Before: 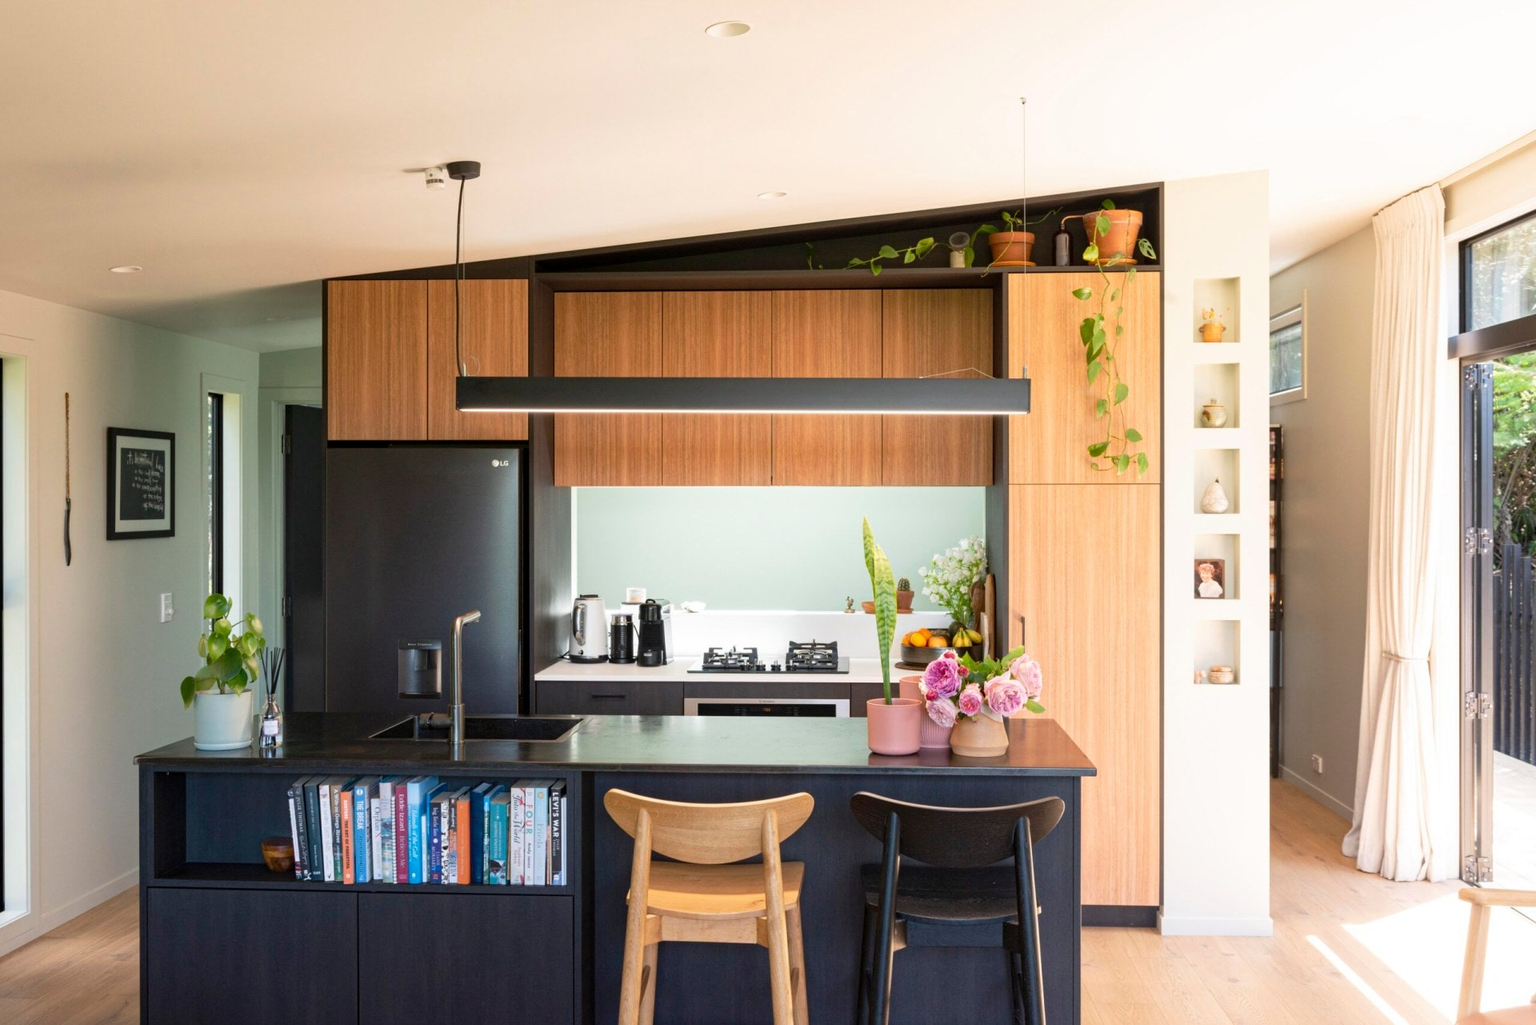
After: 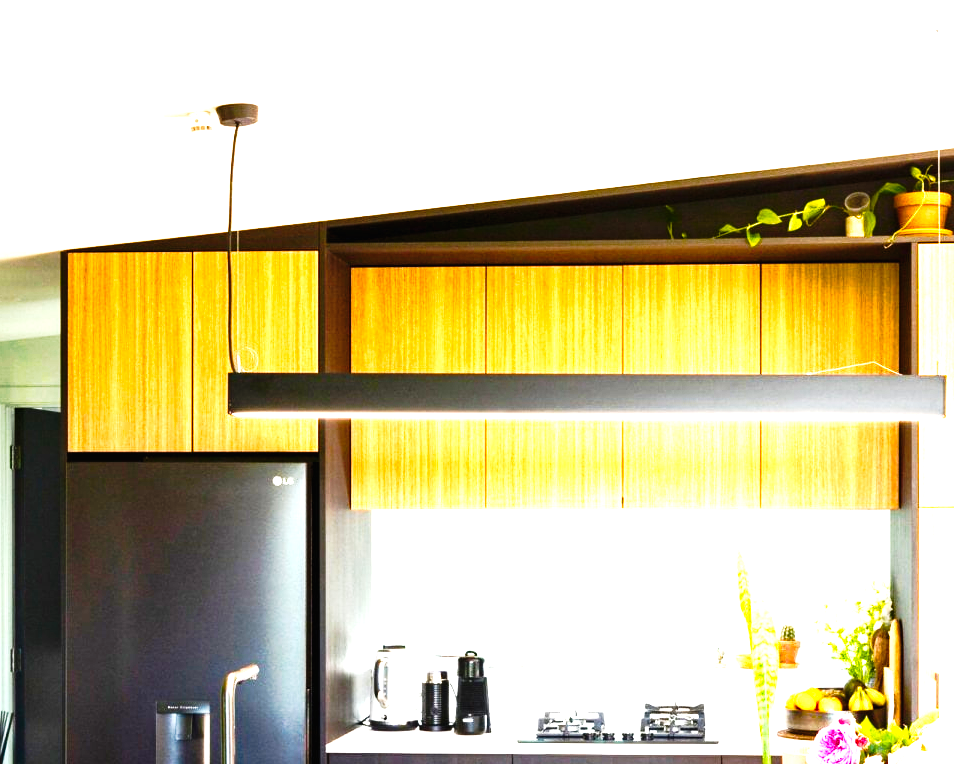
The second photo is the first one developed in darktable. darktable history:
crop: left 17.826%, top 7.691%, right 32.46%, bottom 32.604%
color zones: curves: ch0 [(0.11, 0.396) (0.195, 0.36) (0.25, 0.5) (0.303, 0.412) (0.357, 0.544) (0.75, 0.5) (0.967, 0.328)]; ch1 [(0, 0.468) (0.112, 0.512) (0.202, 0.6) (0.25, 0.5) (0.307, 0.352) (0.357, 0.544) (0.75, 0.5) (0.963, 0.524)], mix -131.46%
tone curve: curves: ch0 [(0, 0.012) (0.144, 0.137) (0.326, 0.386) (0.489, 0.573) (0.656, 0.763) (0.849, 0.902) (1, 0.974)]; ch1 [(0, 0) (0.366, 0.367) (0.475, 0.453) (0.494, 0.493) (0.504, 0.497) (0.544, 0.579) (0.562, 0.619) (0.622, 0.694) (1, 1)]; ch2 [(0, 0) (0.333, 0.346) (0.375, 0.375) (0.424, 0.43) (0.476, 0.492) (0.502, 0.503) (0.533, 0.541) (0.572, 0.615) (0.605, 0.656) (0.641, 0.709) (1, 1)], preserve colors none
color balance rgb: perceptual saturation grading › global saturation 34.678%, perceptual saturation grading › highlights -24.774%, perceptual saturation grading › shadows 49.56%, perceptual brilliance grading › global brilliance 30.78%, perceptual brilliance grading › highlights 50.543%, perceptual brilliance grading › mid-tones 49.894%, perceptual brilliance grading › shadows -21.294%
